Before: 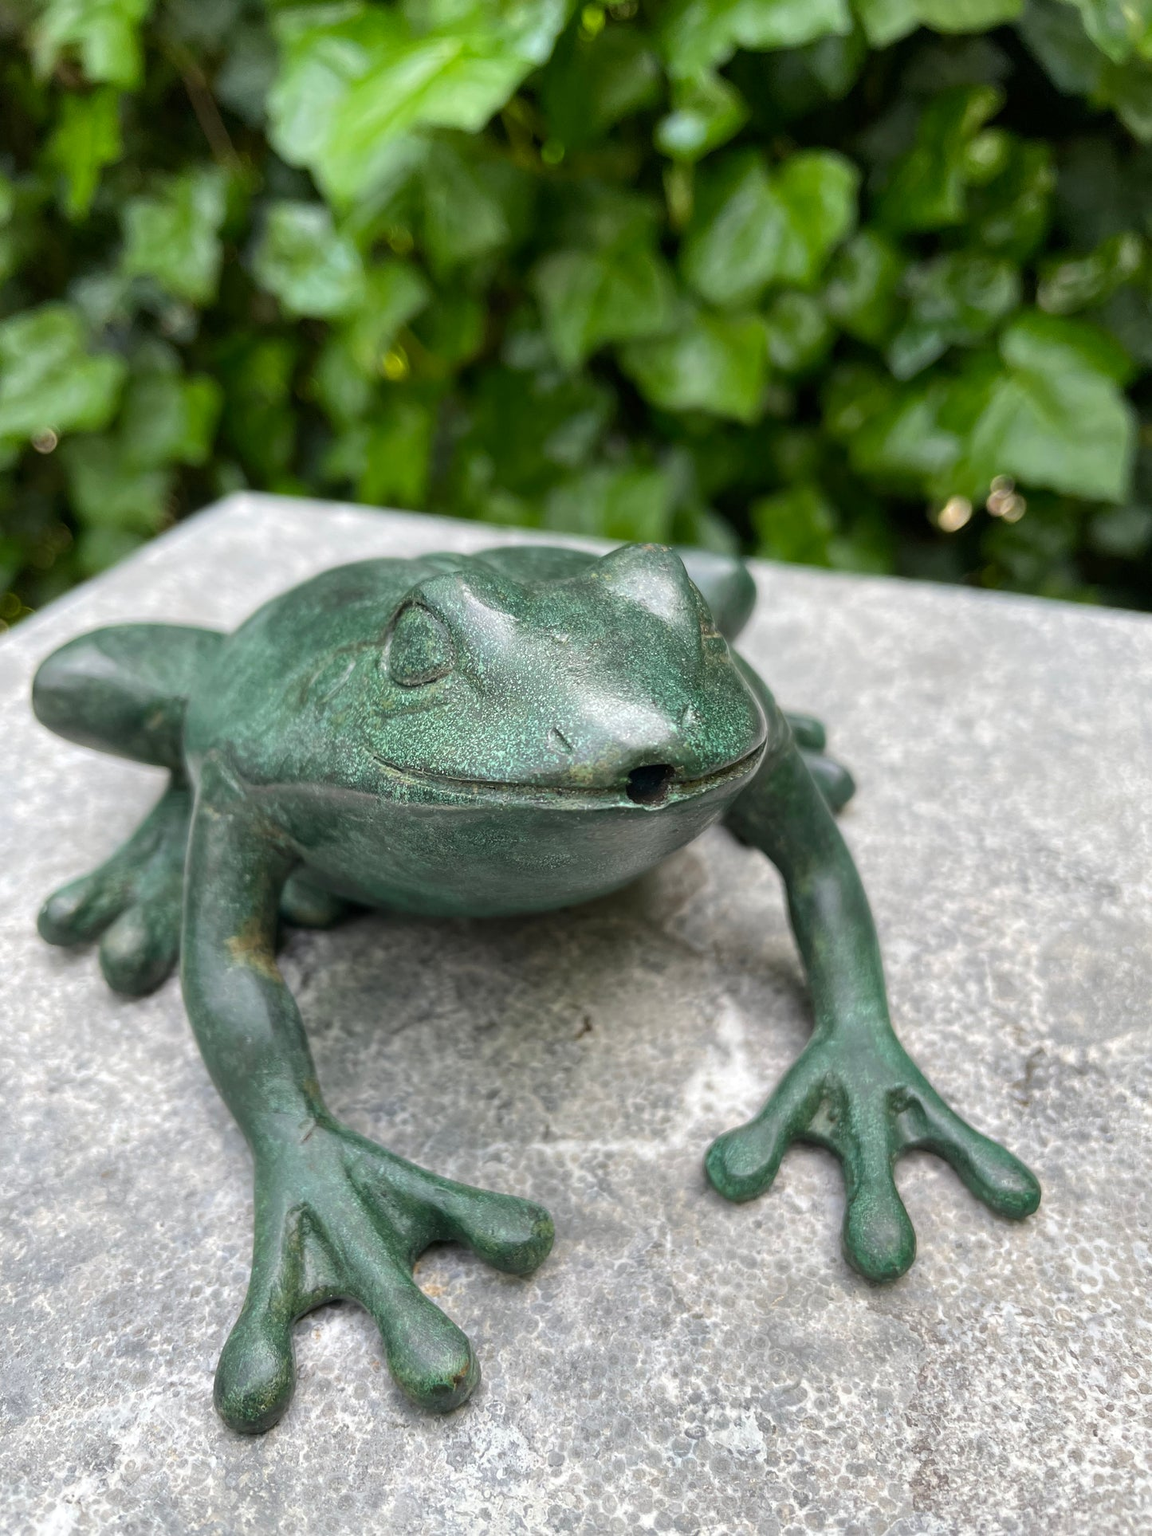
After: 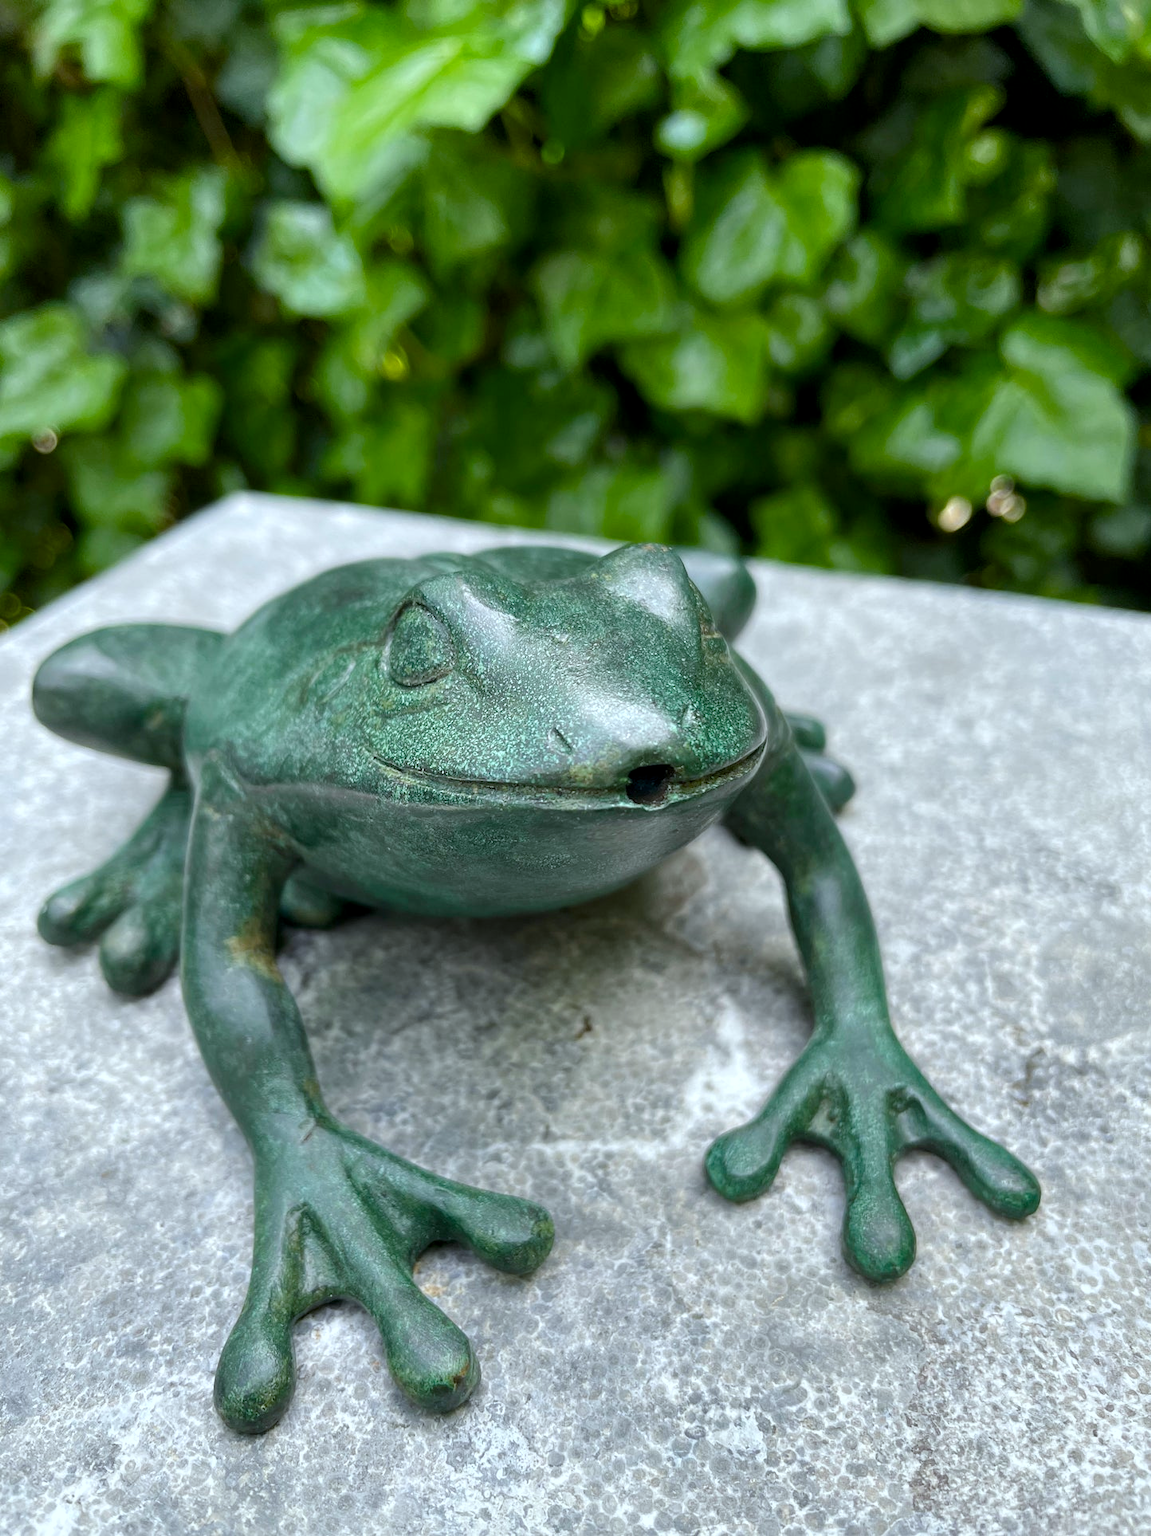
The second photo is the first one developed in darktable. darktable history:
white balance: red 0.925, blue 1.046
color balance rgb: perceptual saturation grading › global saturation 20%, perceptual saturation grading › highlights -25%, perceptual saturation grading › shadows 25%
contrast equalizer: octaves 7, y [[0.6 ×6], [0.55 ×6], [0 ×6], [0 ×6], [0 ×6]], mix 0.15
